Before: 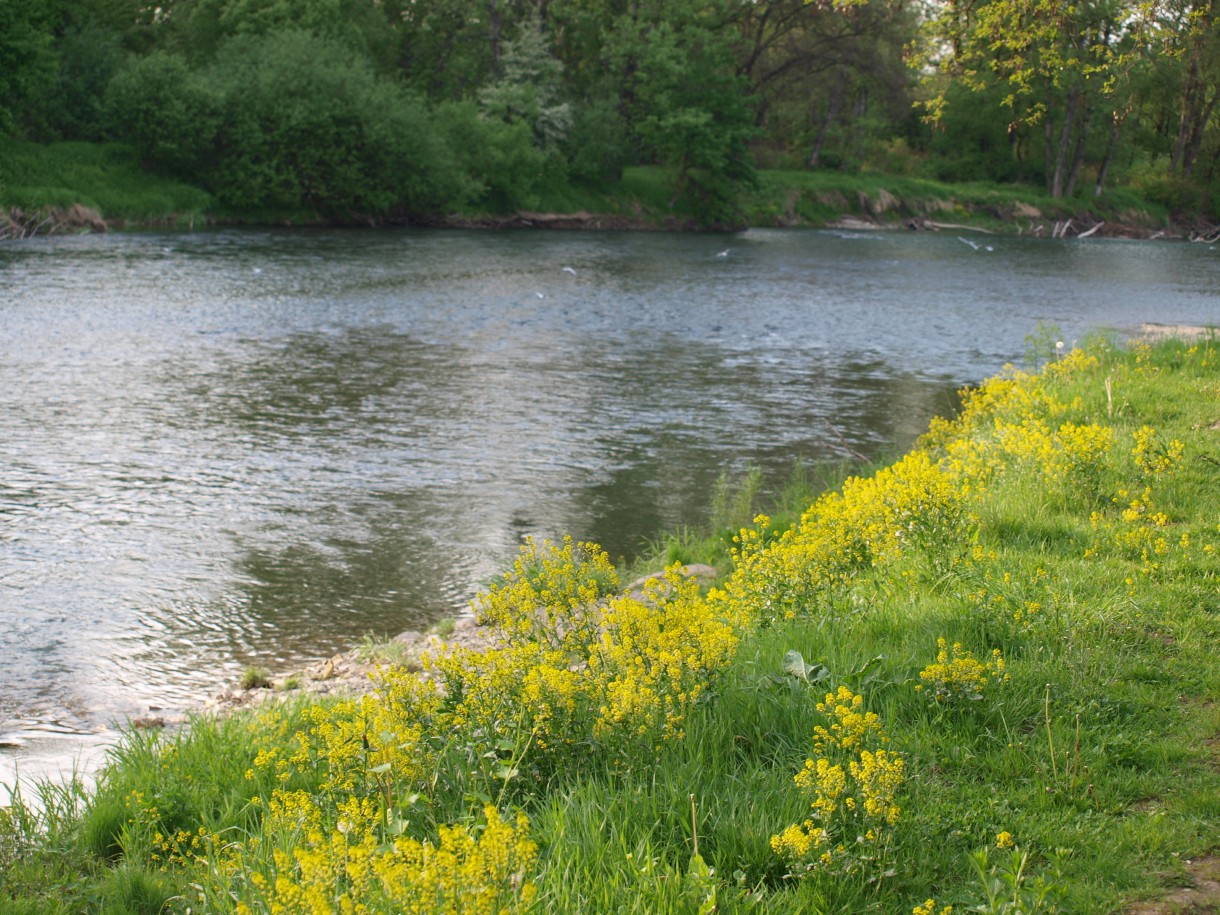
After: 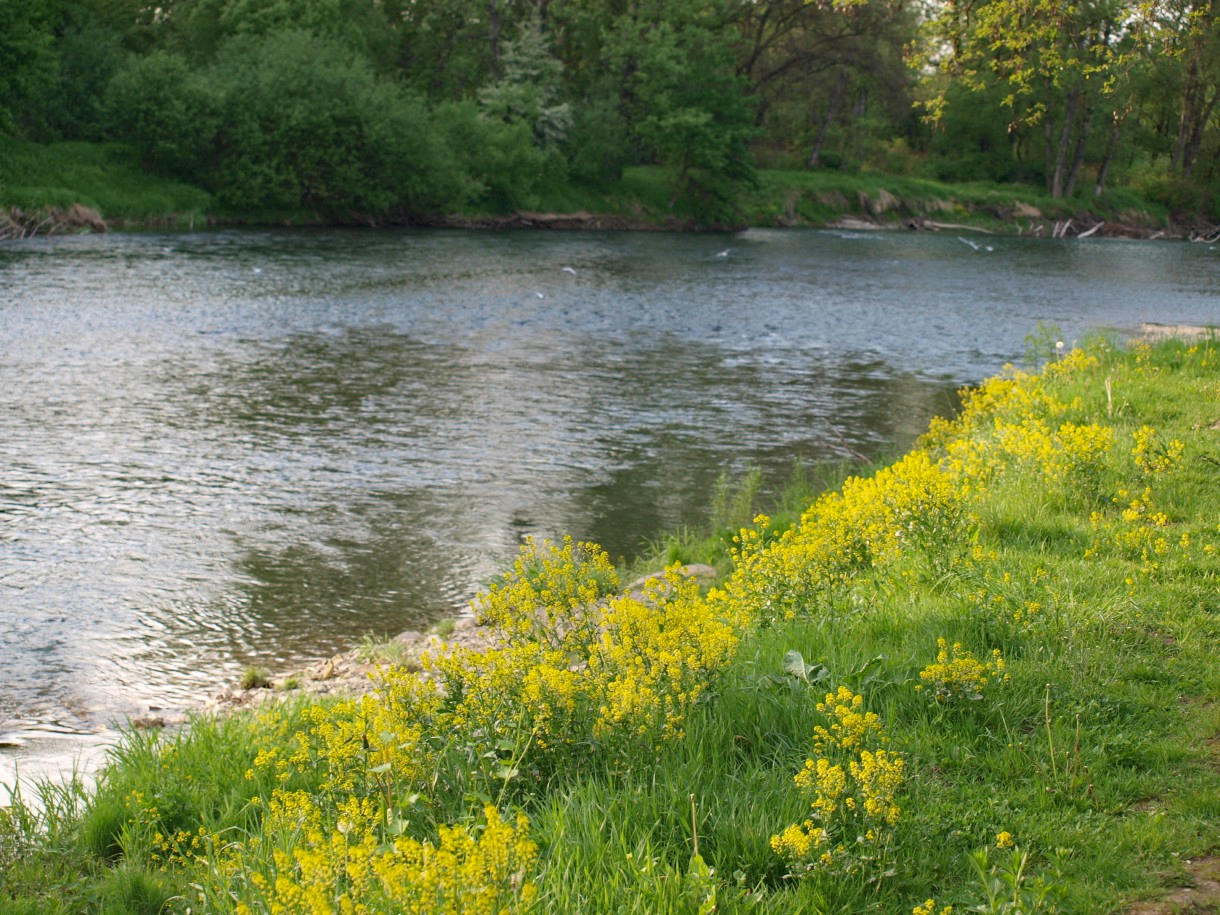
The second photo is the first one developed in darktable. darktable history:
white balance: red 1.009, blue 0.985
haze removal: compatibility mode true, adaptive false
